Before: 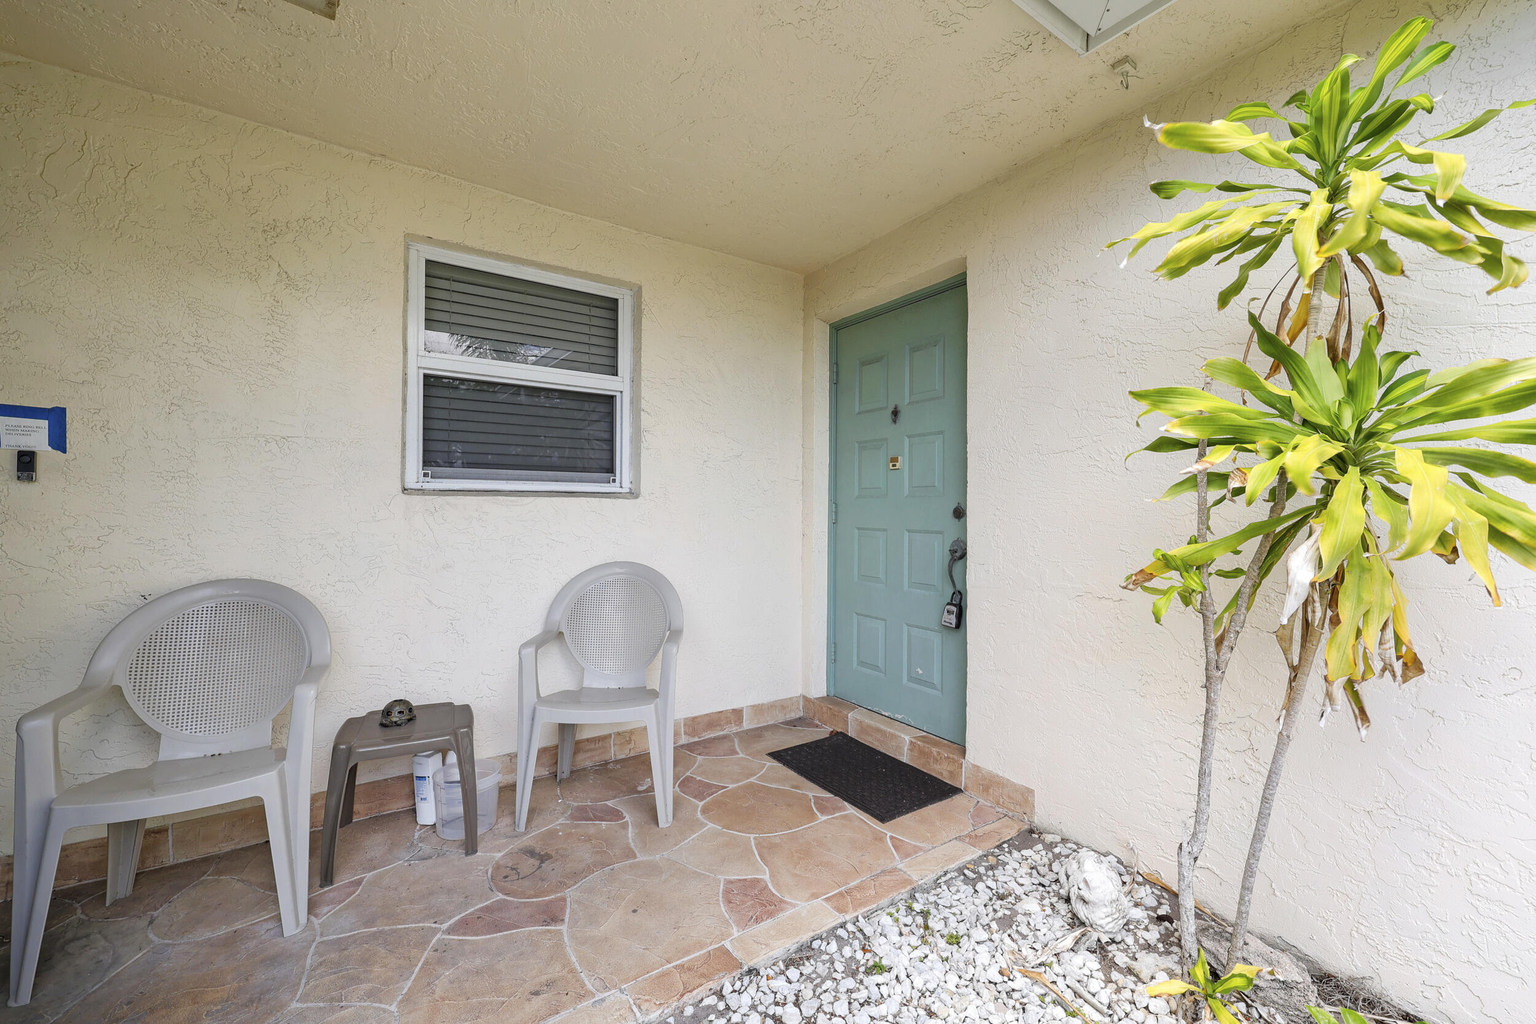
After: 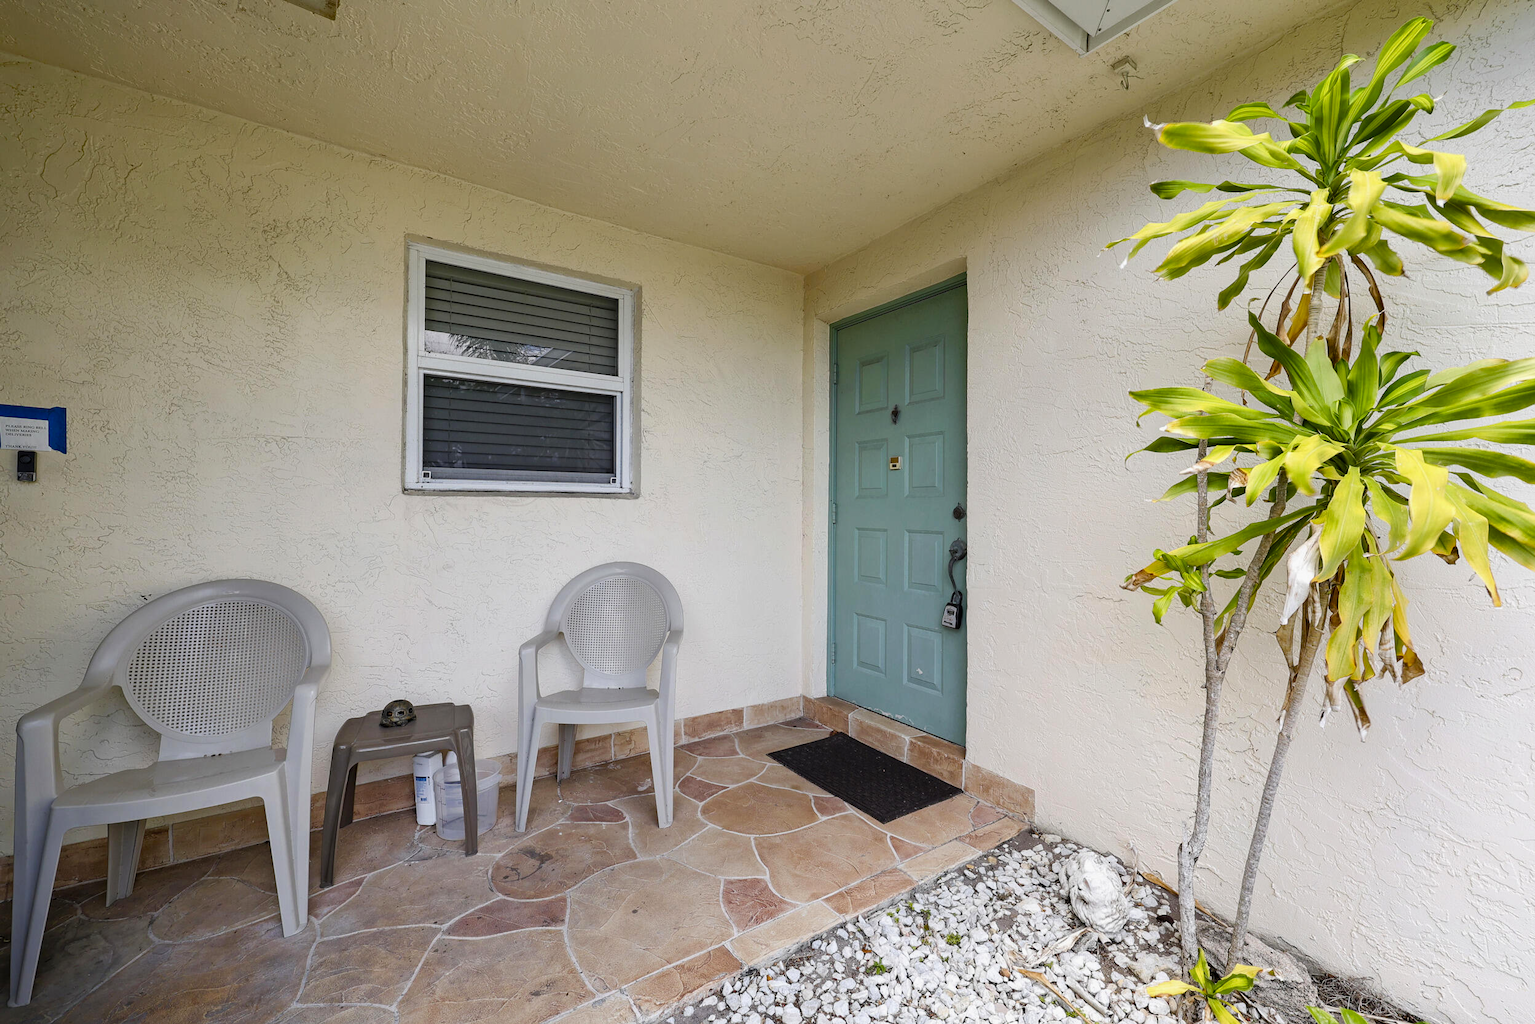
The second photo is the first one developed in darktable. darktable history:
exposure: black level correction 0.001, exposure 0.5 EV, compensate exposure bias true, compensate highlight preservation false
color balance rgb: shadows lift › luminance -20%, power › hue 72.24°, highlights gain › luminance 15%, global offset › hue 171.6°, perceptual saturation grading › highlights -15%, perceptual saturation grading › shadows 25%, global vibrance 35%, contrast 10%
